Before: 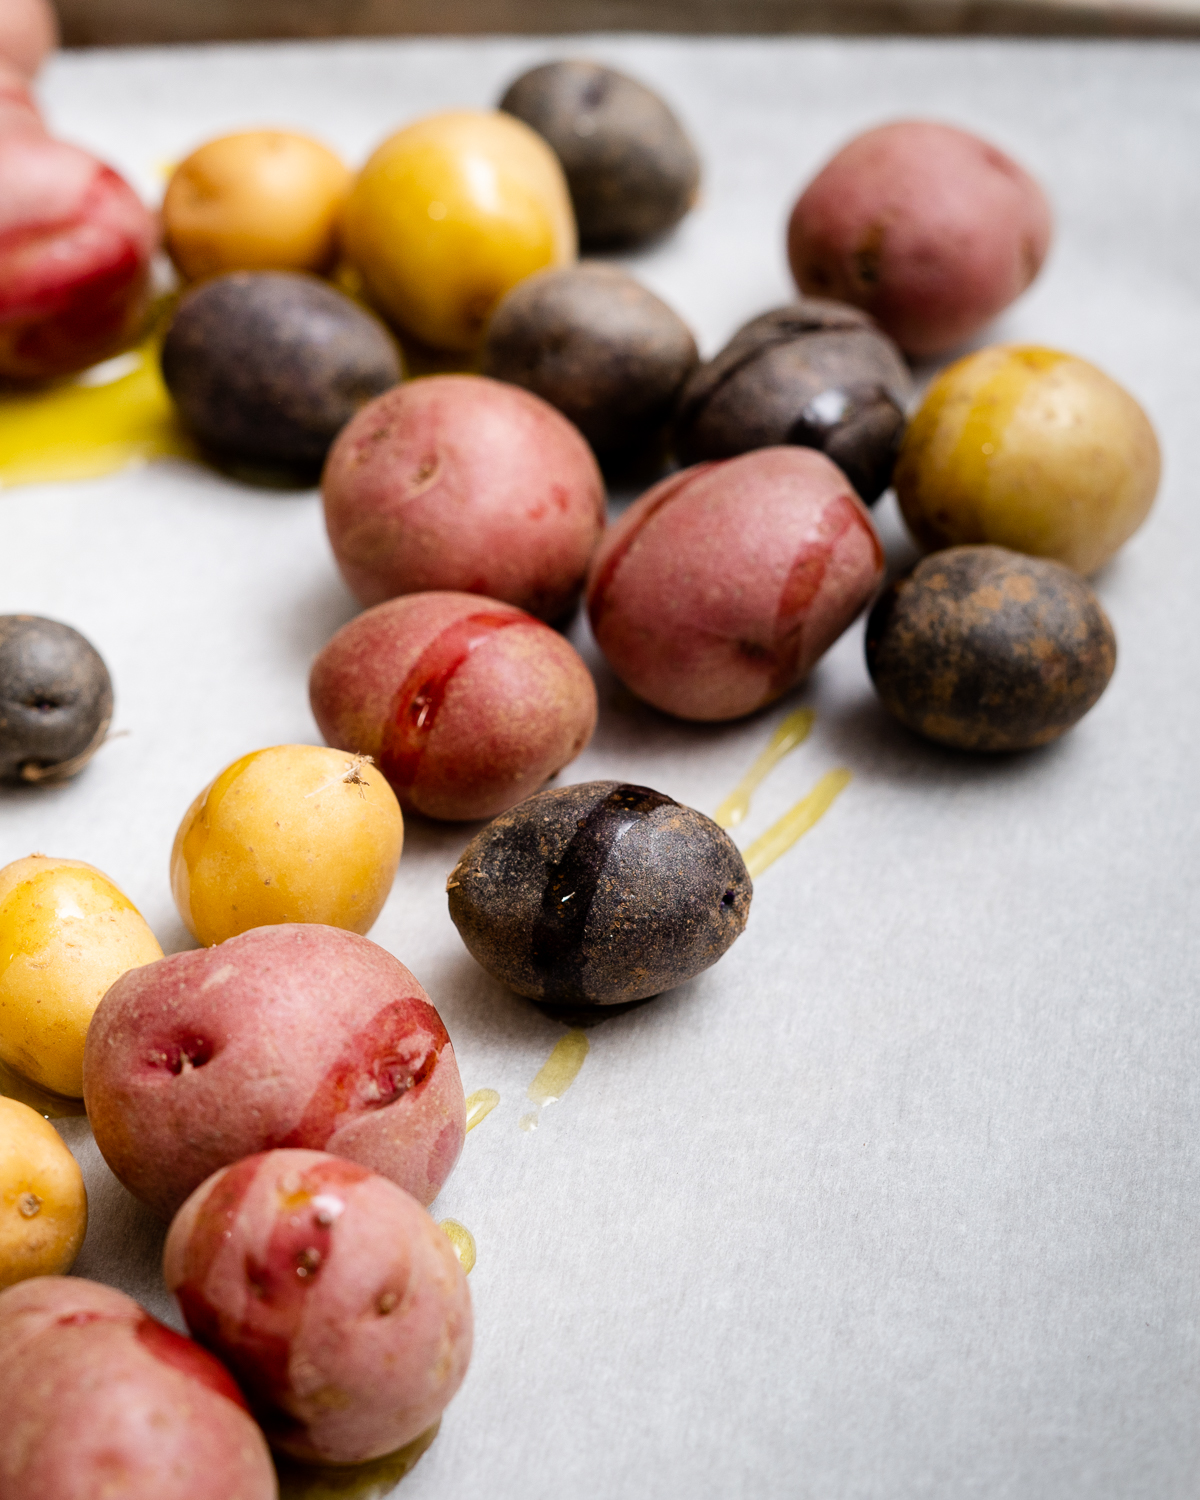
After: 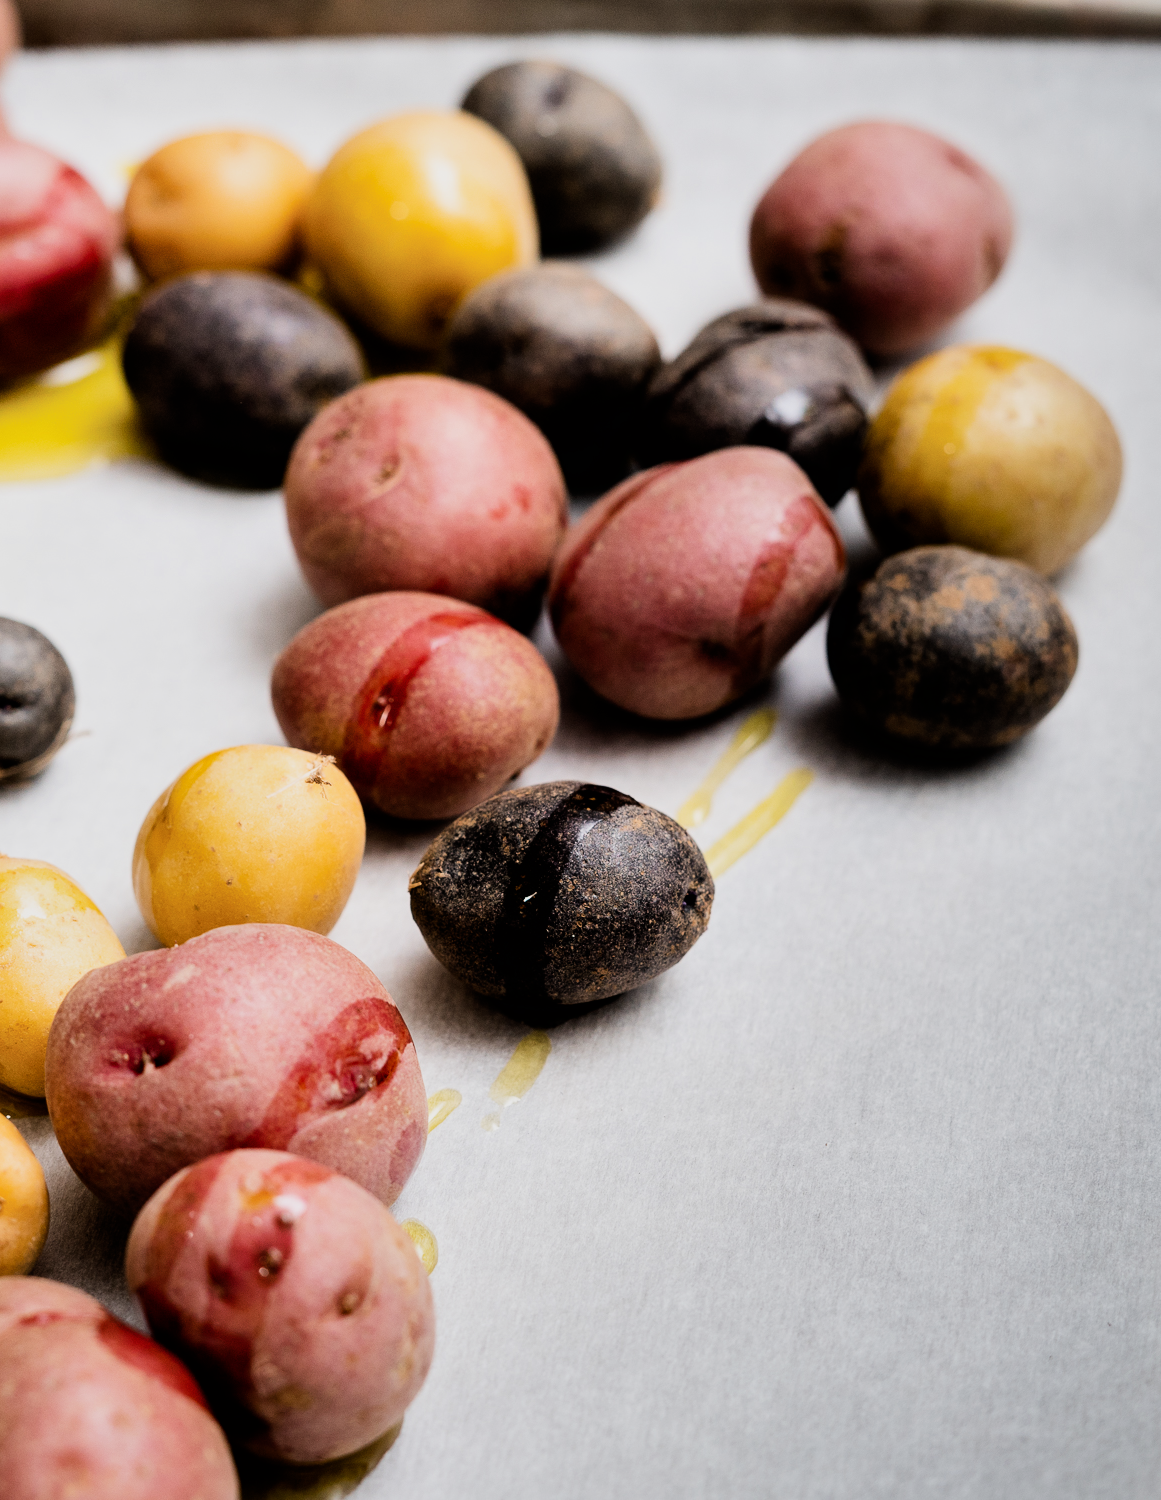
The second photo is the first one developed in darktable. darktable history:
filmic rgb: black relative exposure -8.03 EV, white relative exposure 4.01 EV, hardness 4.11, contrast 1.361
shadows and highlights: shadows 12.37, white point adjustment 1.29, highlights color adjustment 0.737%, soften with gaussian
crop and rotate: left 3.245%
